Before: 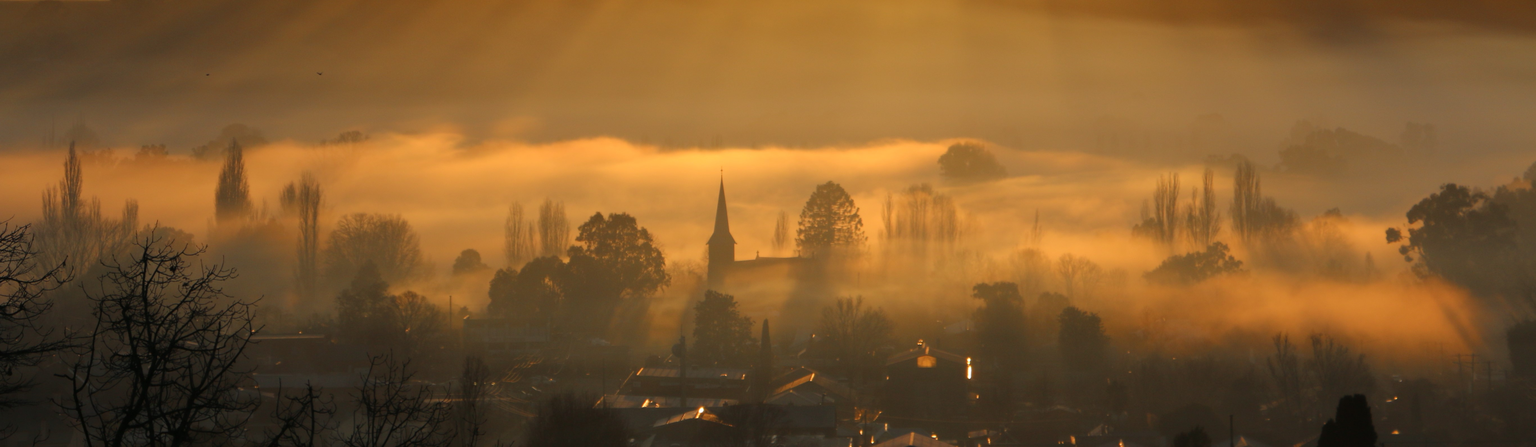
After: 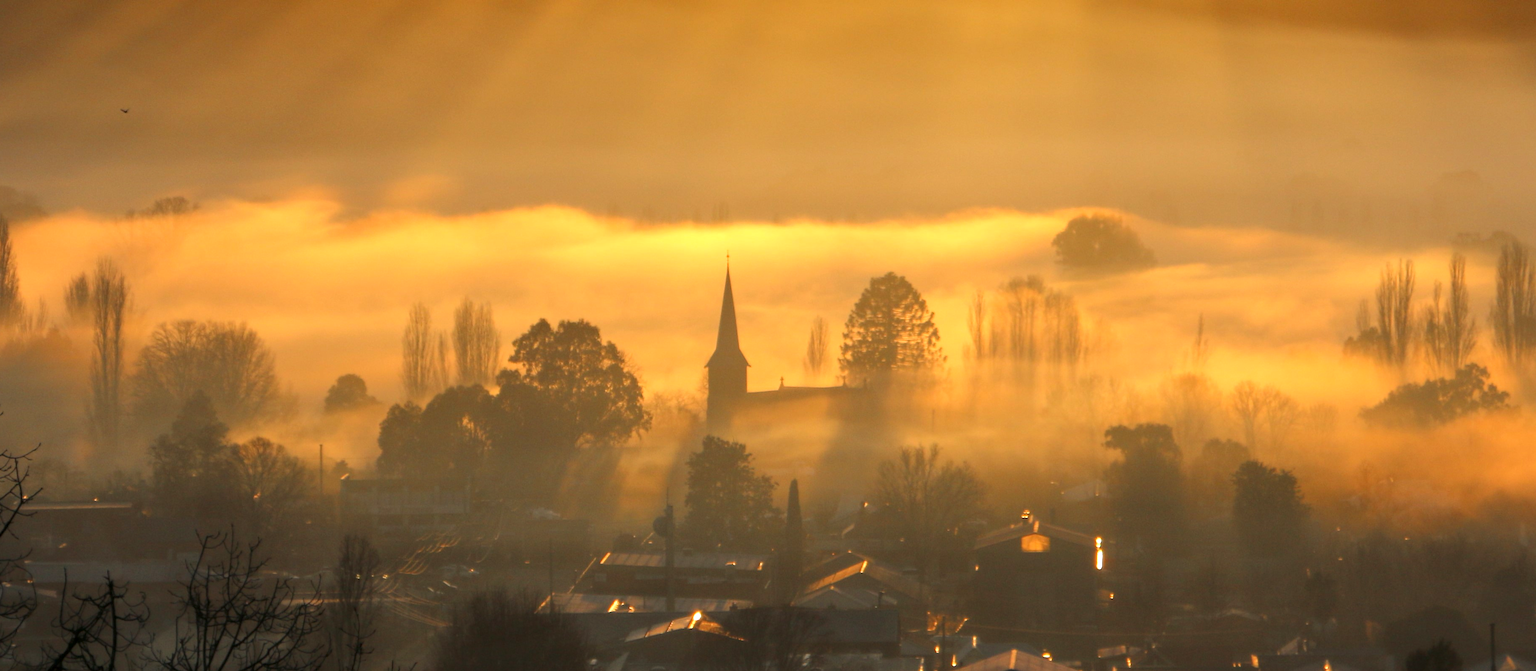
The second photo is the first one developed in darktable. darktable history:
local contrast: on, module defaults
crop: left 15.419%, right 17.914%
vibrance: on, module defaults
exposure: black level correction 0, exposure 0.7 EV, compensate exposure bias true, compensate highlight preservation false
